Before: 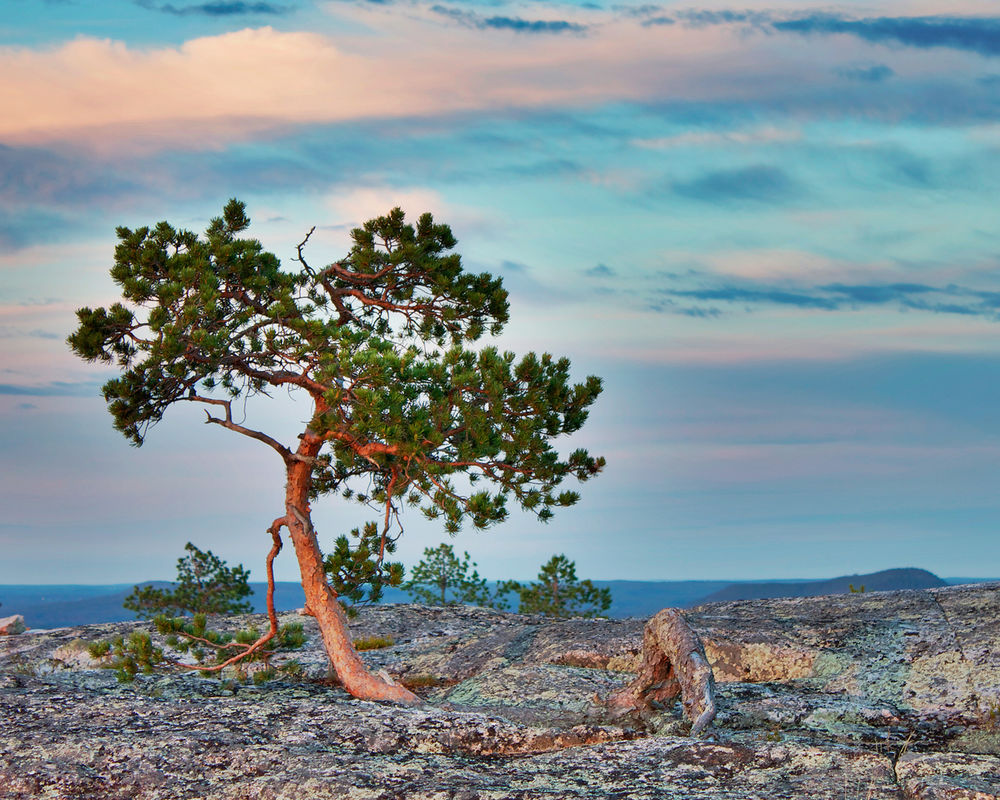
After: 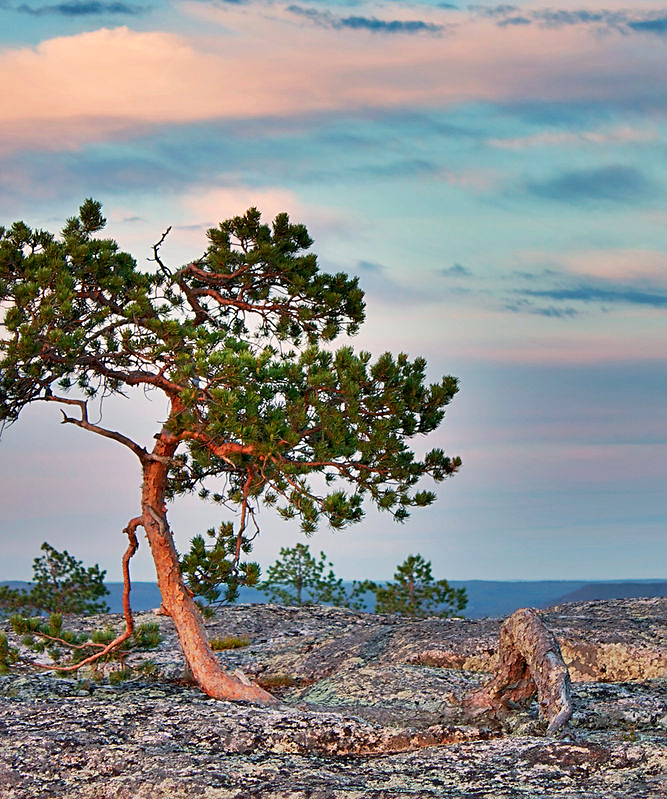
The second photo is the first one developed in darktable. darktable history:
crop and rotate: left 14.475%, right 18.801%
color correction: highlights a* 6.01, highlights b* 4.8
sharpen: on, module defaults
